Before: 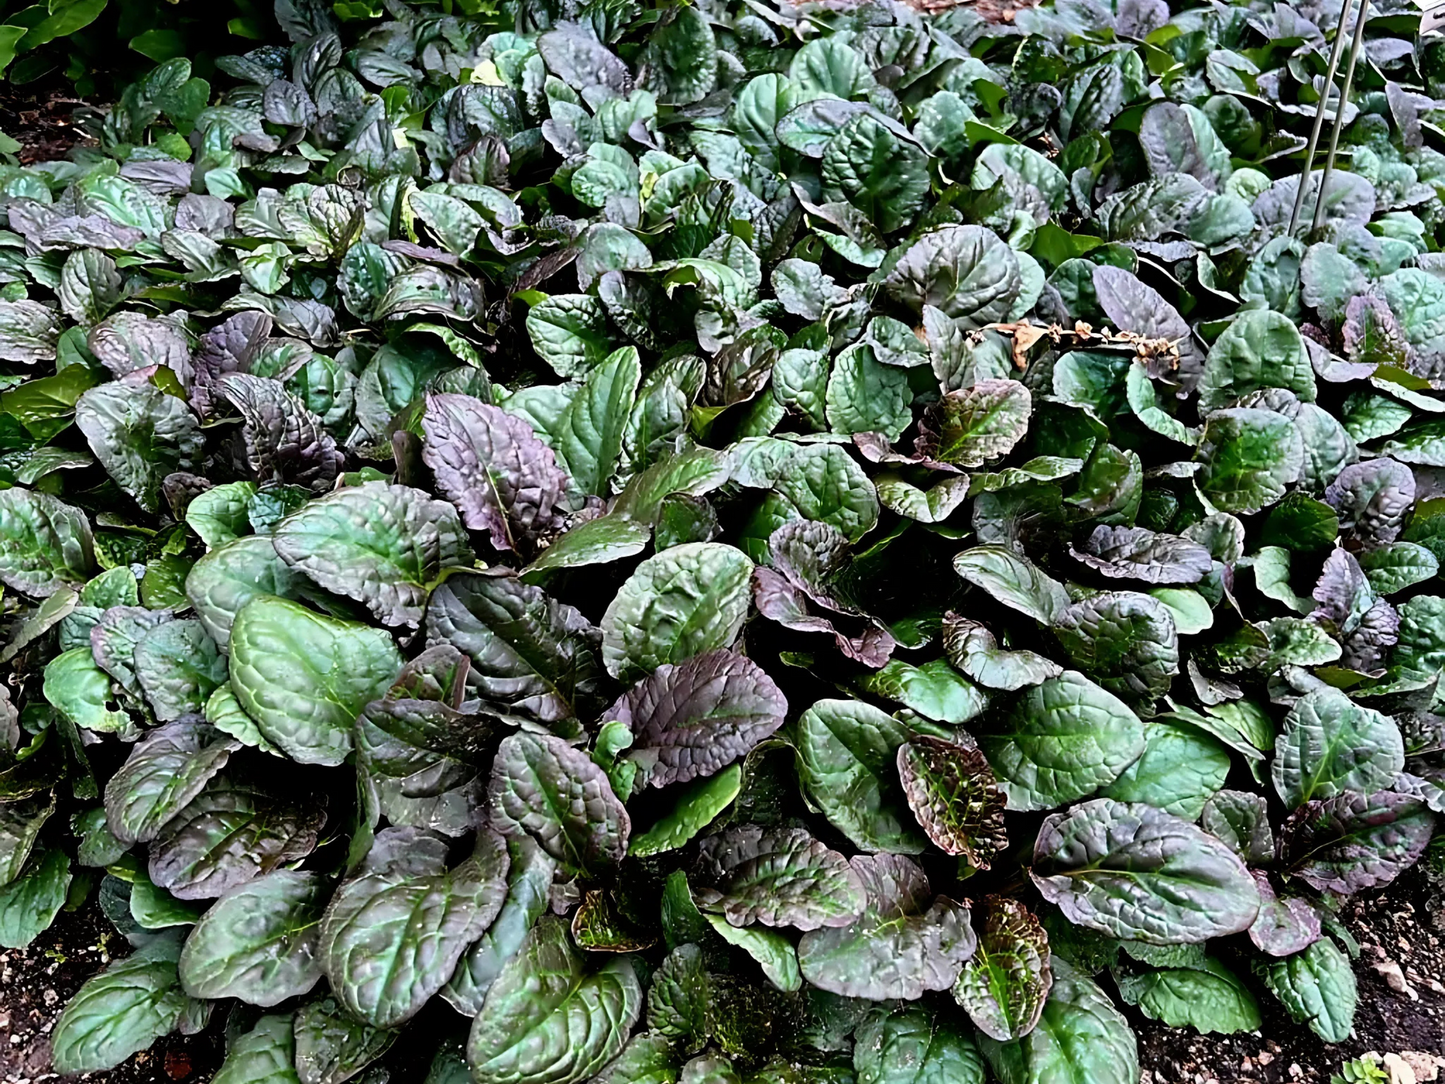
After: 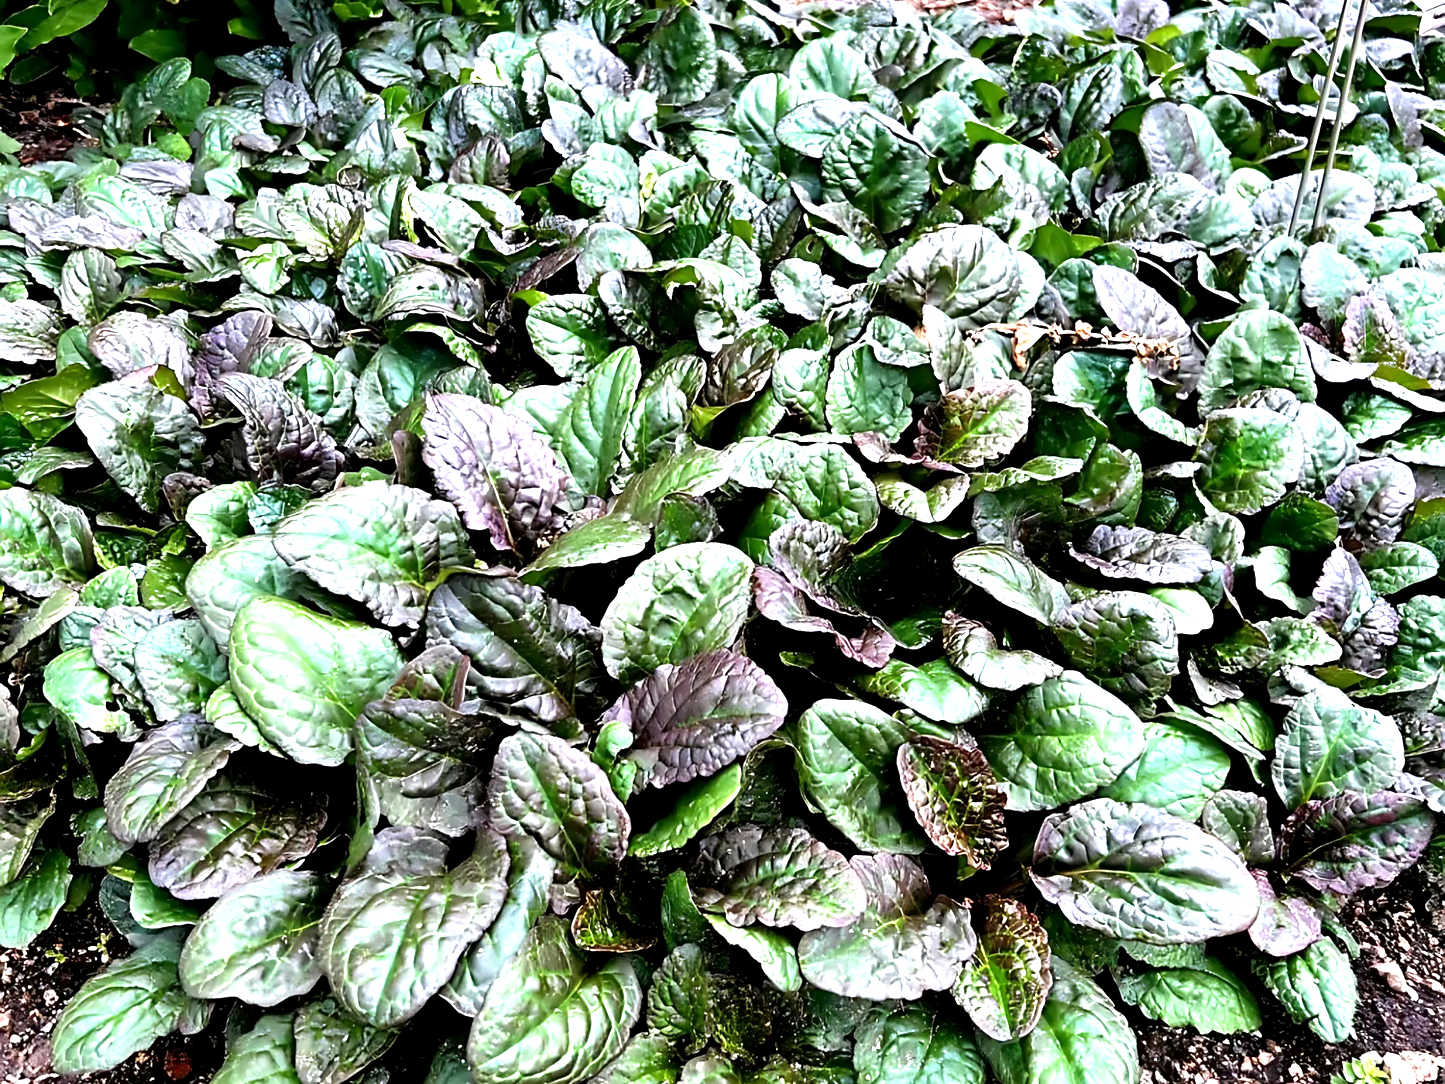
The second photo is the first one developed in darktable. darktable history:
tone equalizer: edges refinement/feathering 500, mask exposure compensation -1.57 EV, preserve details no
exposure: black level correction 0.001, exposure 1.131 EV, compensate exposure bias true, compensate highlight preservation false
